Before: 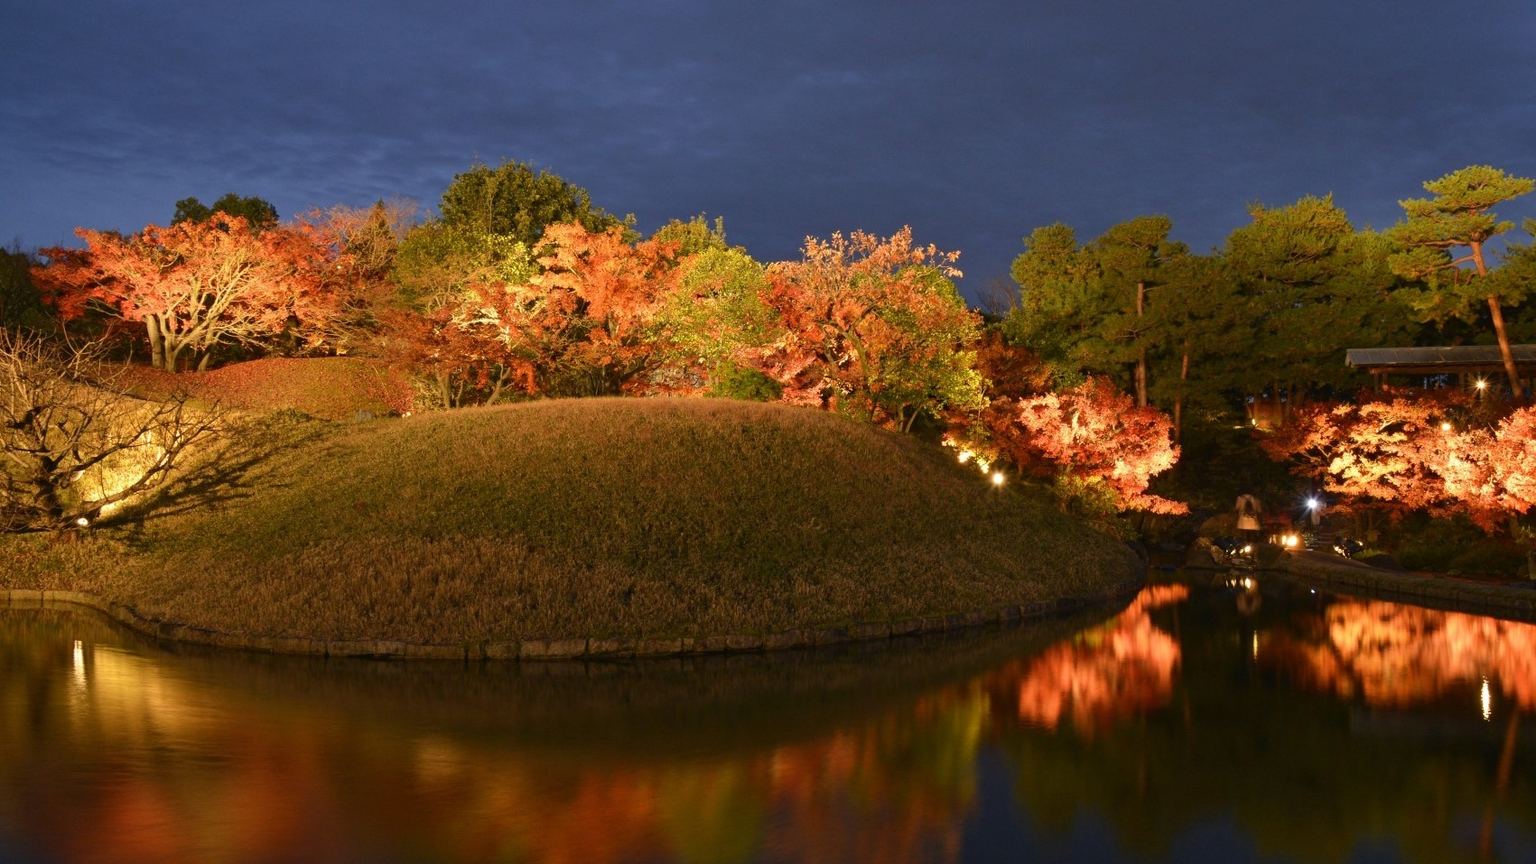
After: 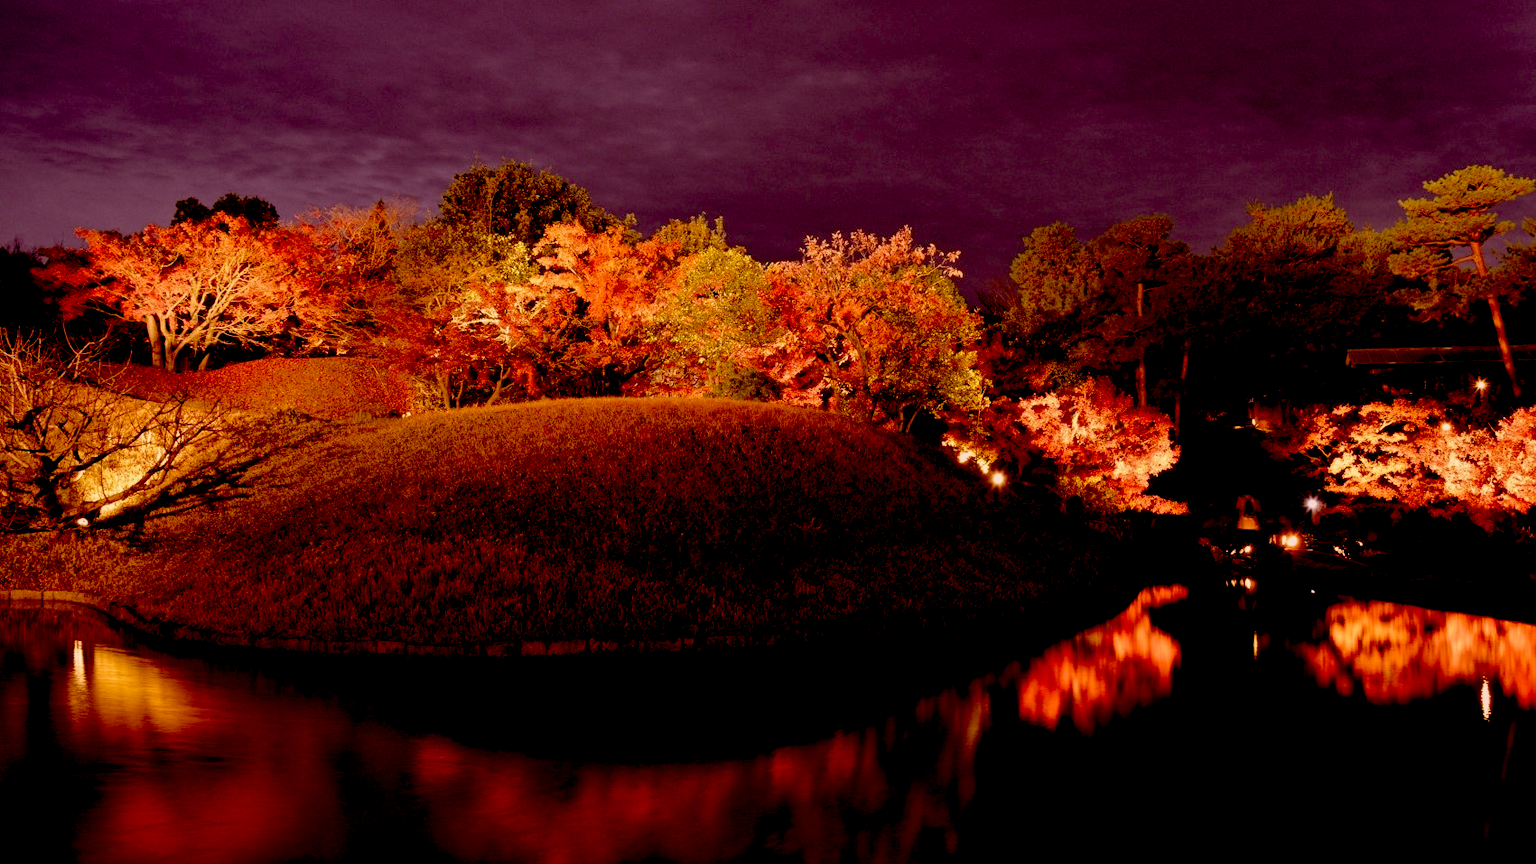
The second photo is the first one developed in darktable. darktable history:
haze removal: strength -0.105, compatibility mode true
color correction: highlights a* 9.15, highlights b* 8.8, shadows a* 39.66, shadows b* 39.67, saturation 0.792
exposure: black level correction 0.057, compensate highlight preservation false
